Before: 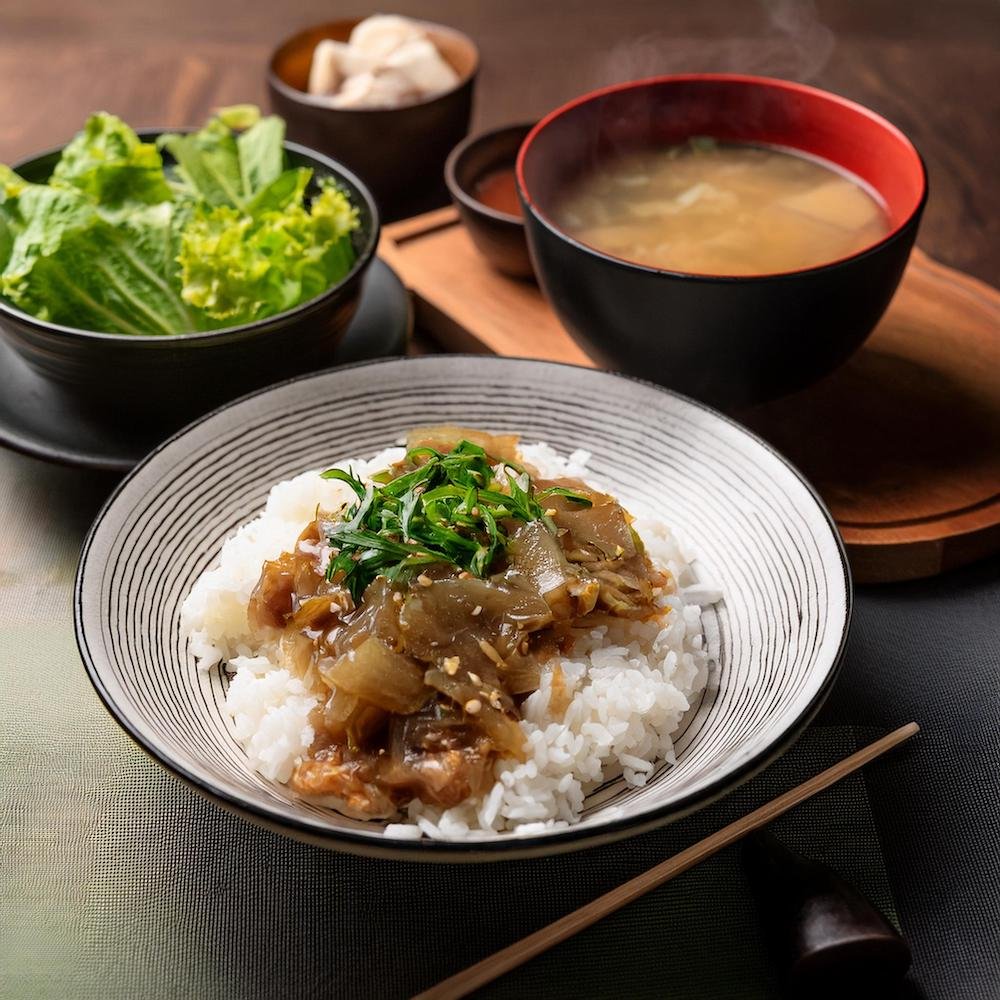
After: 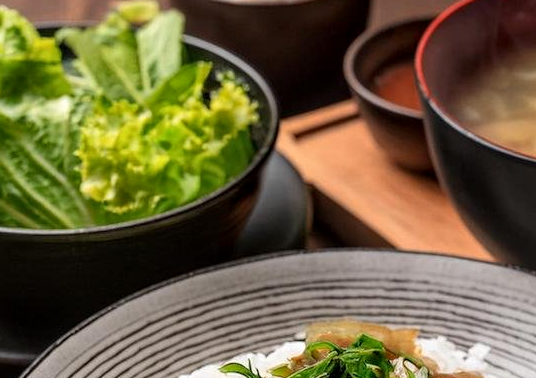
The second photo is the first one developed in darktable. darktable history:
crop: left 10.121%, top 10.631%, right 36.218%, bottom 51.526%
local contrast: on, module defaults
